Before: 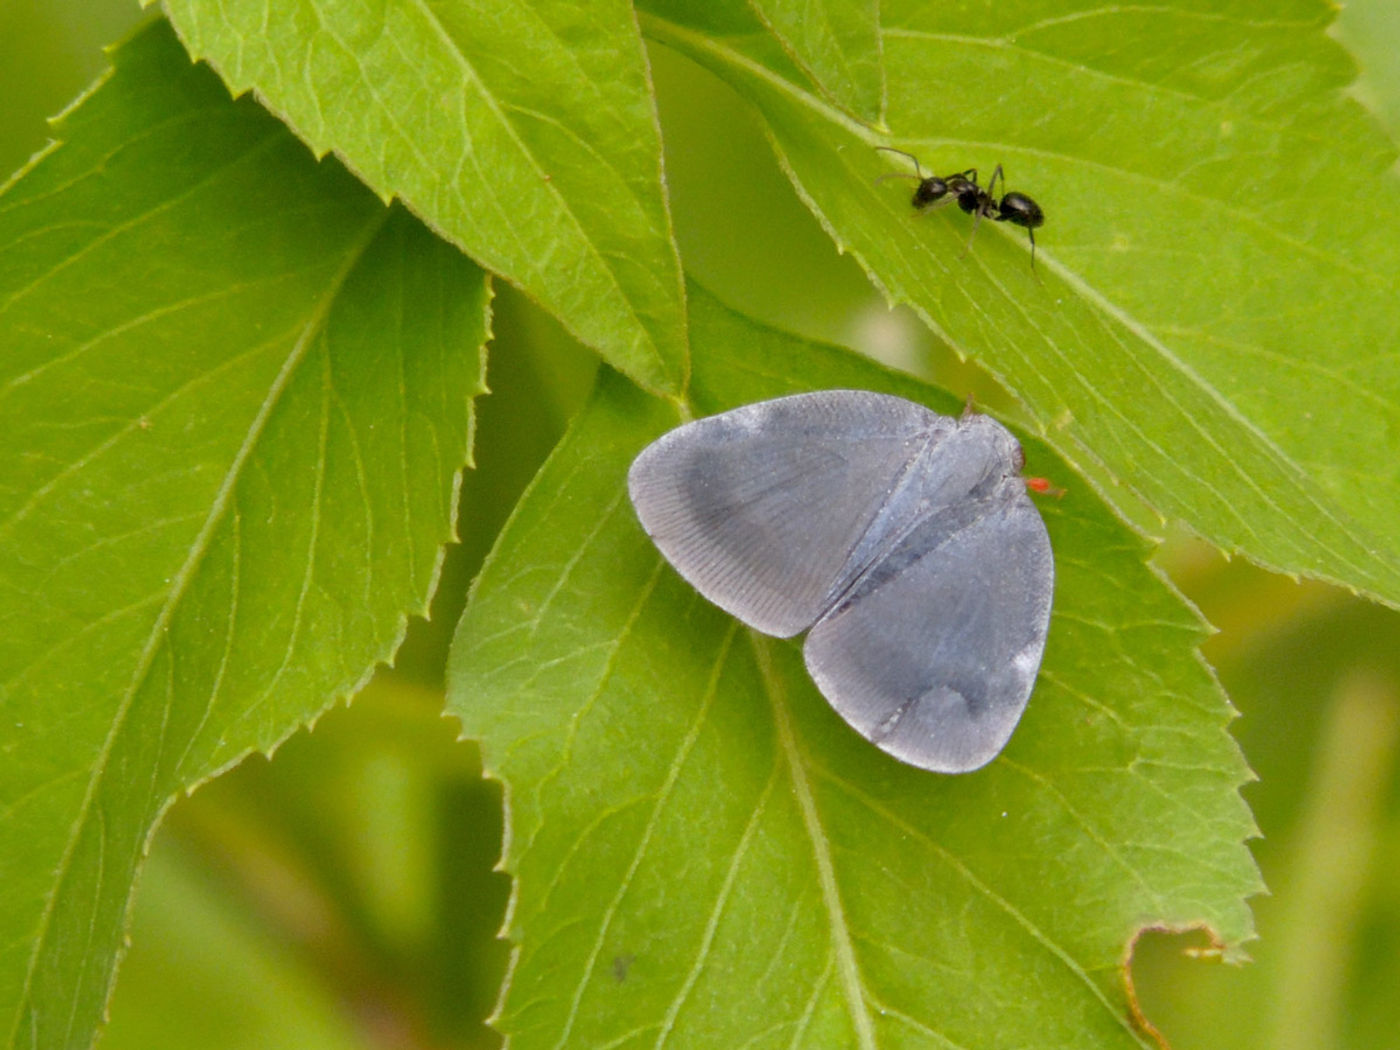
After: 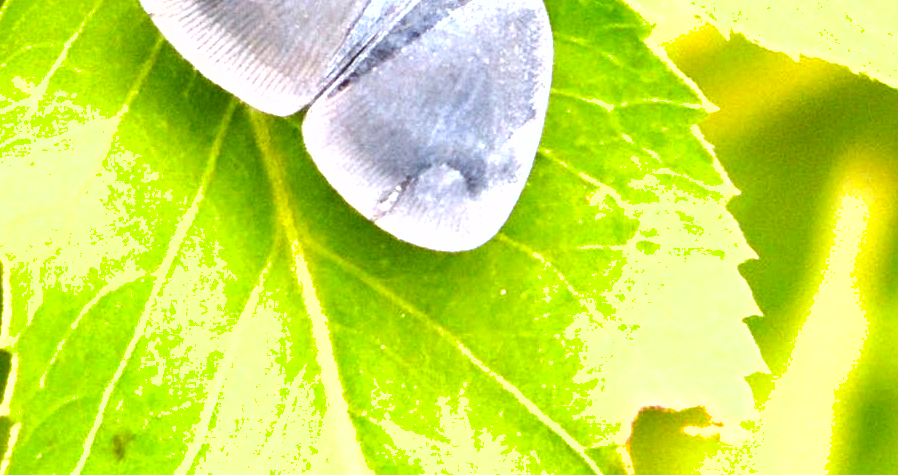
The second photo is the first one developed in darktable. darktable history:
shadows and highlights: shadows 11.84, white point adjustment 1.17, soften with gaussian
crop and rotate: left 35.841%, top 49.746%, bottom 4.981%
exposure: black level correction 0.001, exposure 1.653 EV, compensate highlight preservation false
